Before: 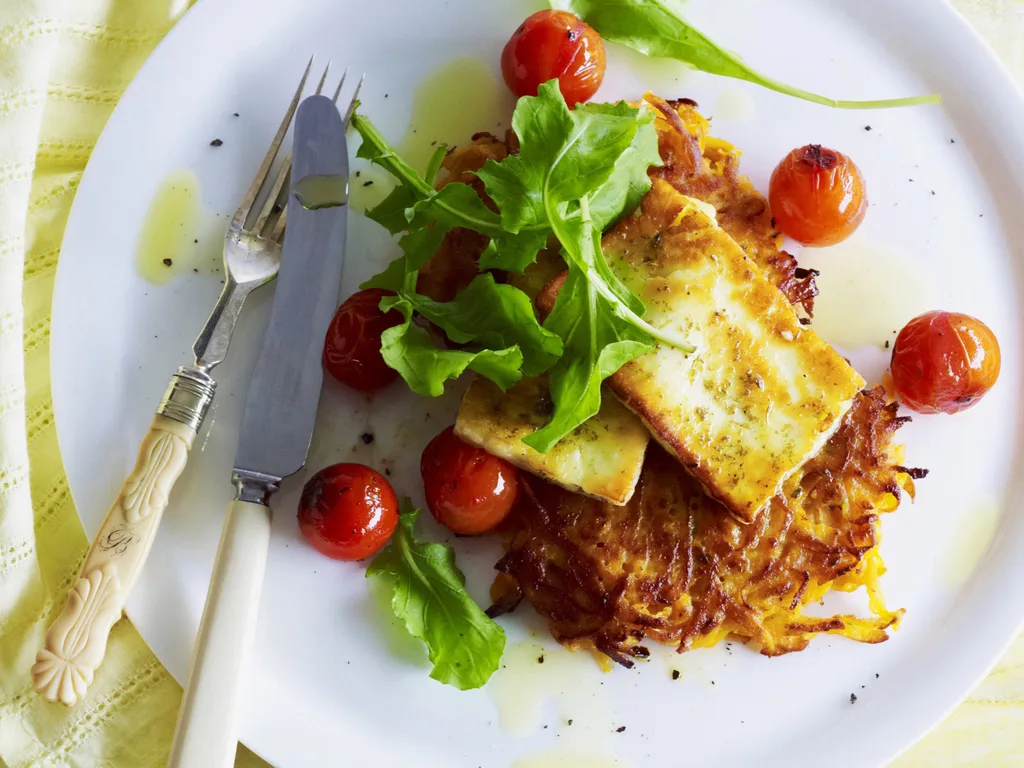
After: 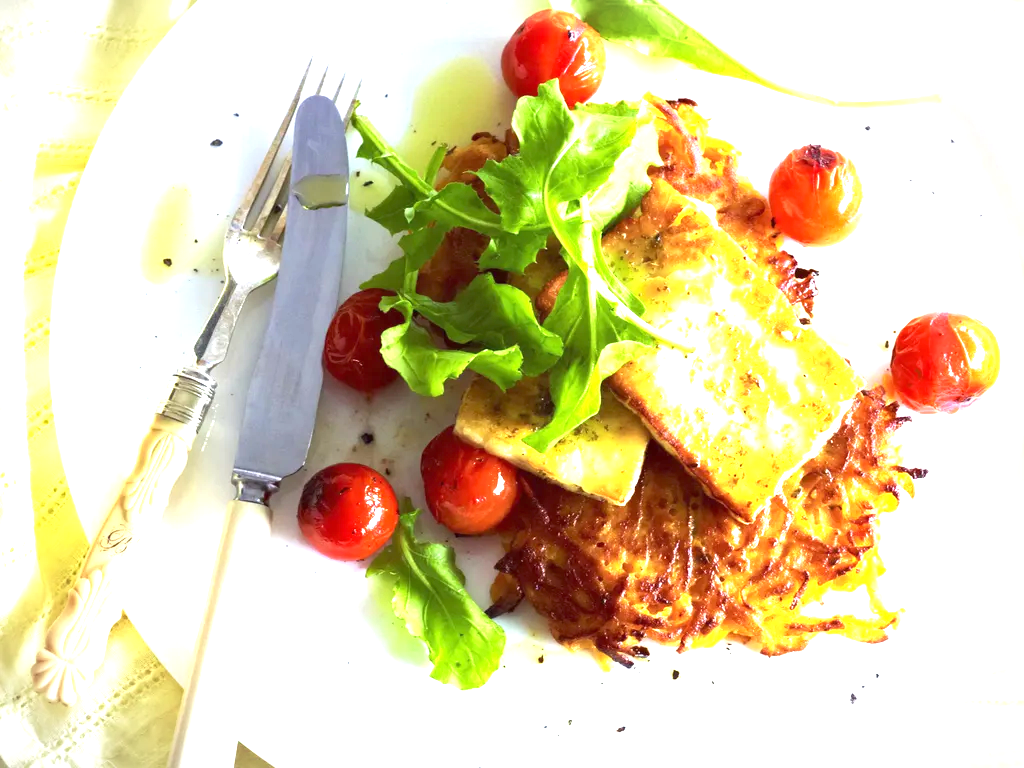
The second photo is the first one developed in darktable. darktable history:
exposure: black level correction 0, exposure 1.496 EV, compensate highlight preservation false
vignetting: fall-off start 100.31%, width/height ratio 1.321
